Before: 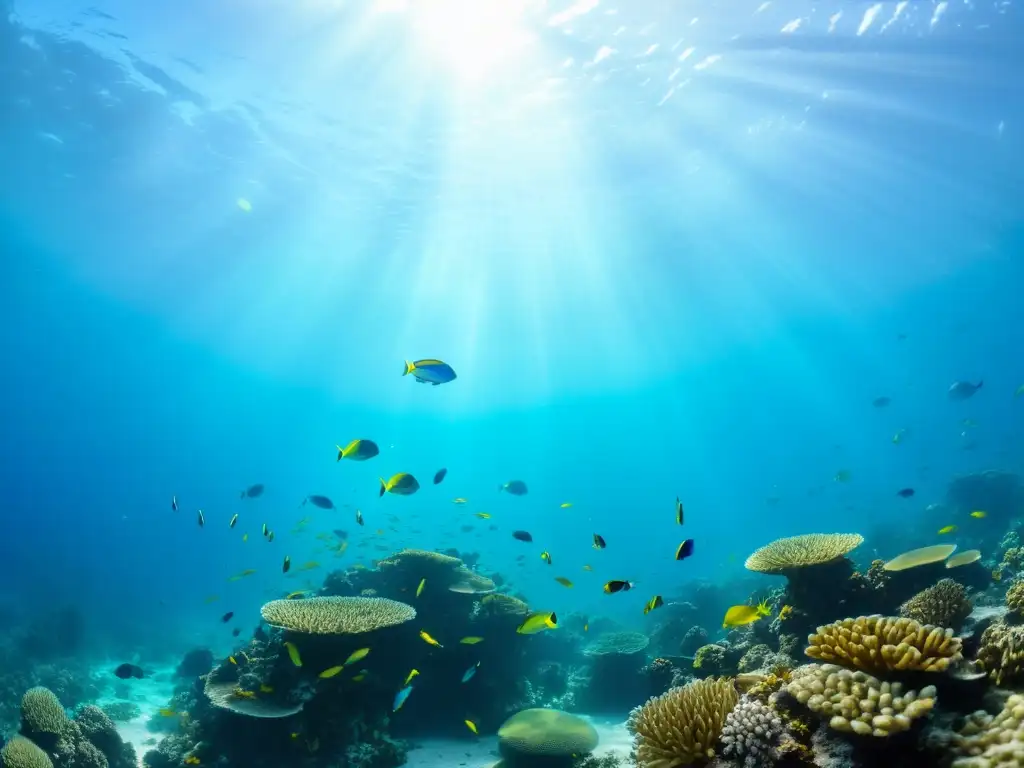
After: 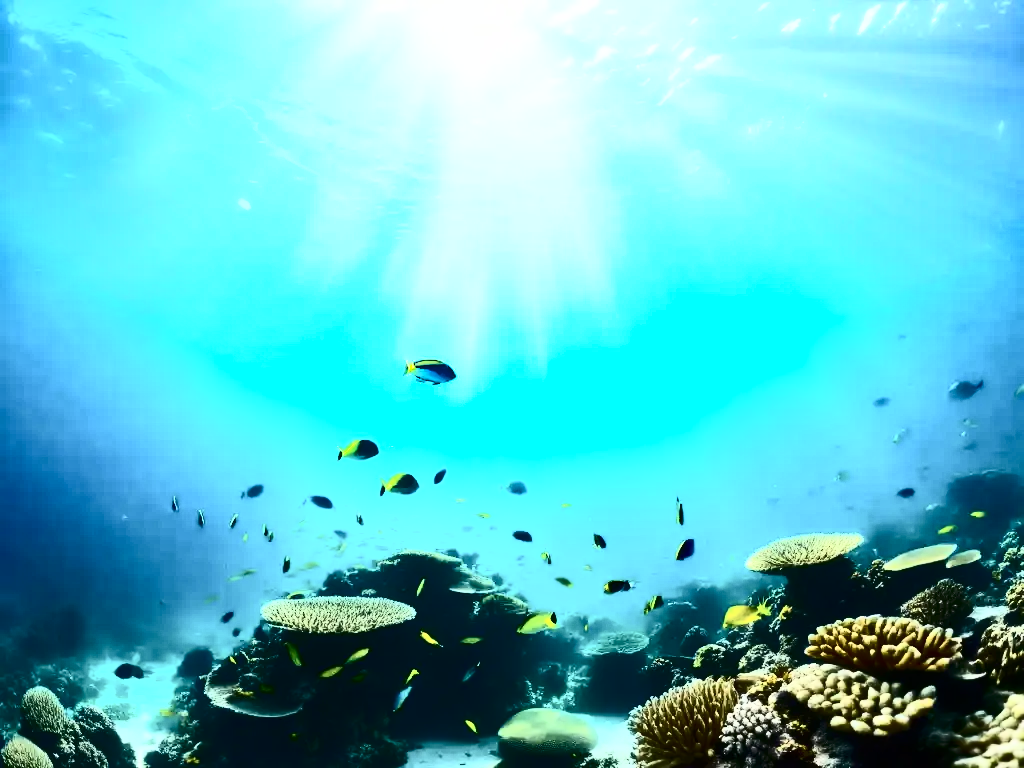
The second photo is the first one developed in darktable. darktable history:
contrast brightness saturation: contrast 0.947, brightness 0.195
shadows and highlights: shadows 40.01, highlights -54.78, low approximation 0.01, soften with gaussian
